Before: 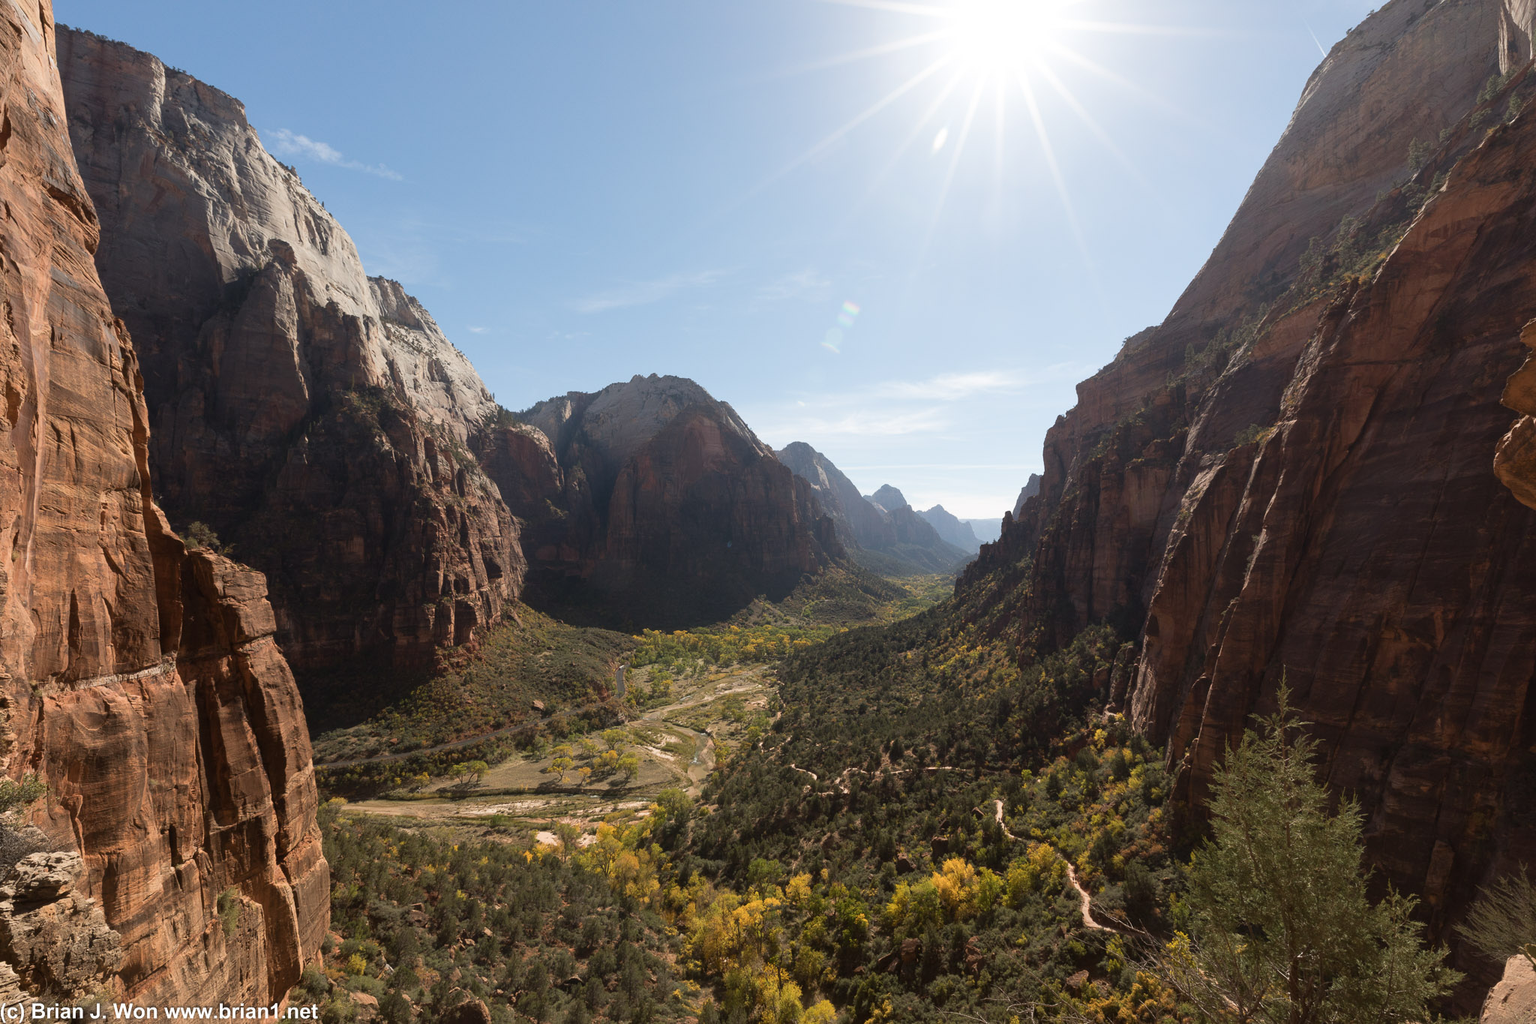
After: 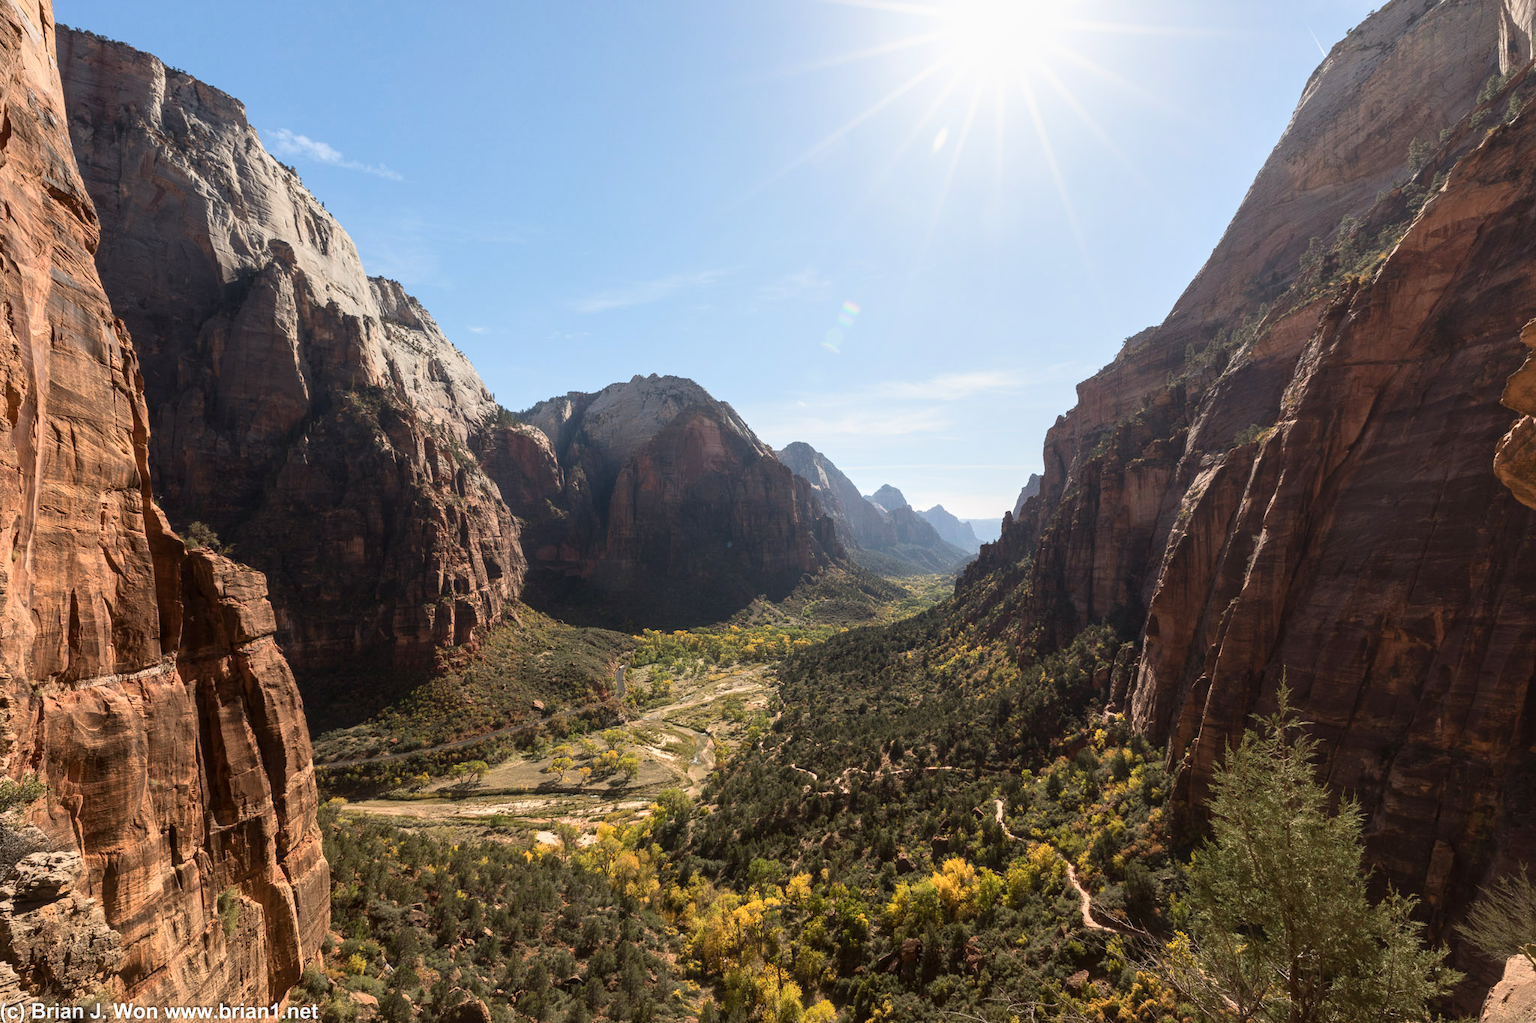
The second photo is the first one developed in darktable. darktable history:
local contrast: detail 130%
exposure: exposure -0.215 EV, compensate exposure bias true, compensate highlight preservation false
contrast brightness saturation: contrast 0.201, brightness 0.163, saturation 0.226
